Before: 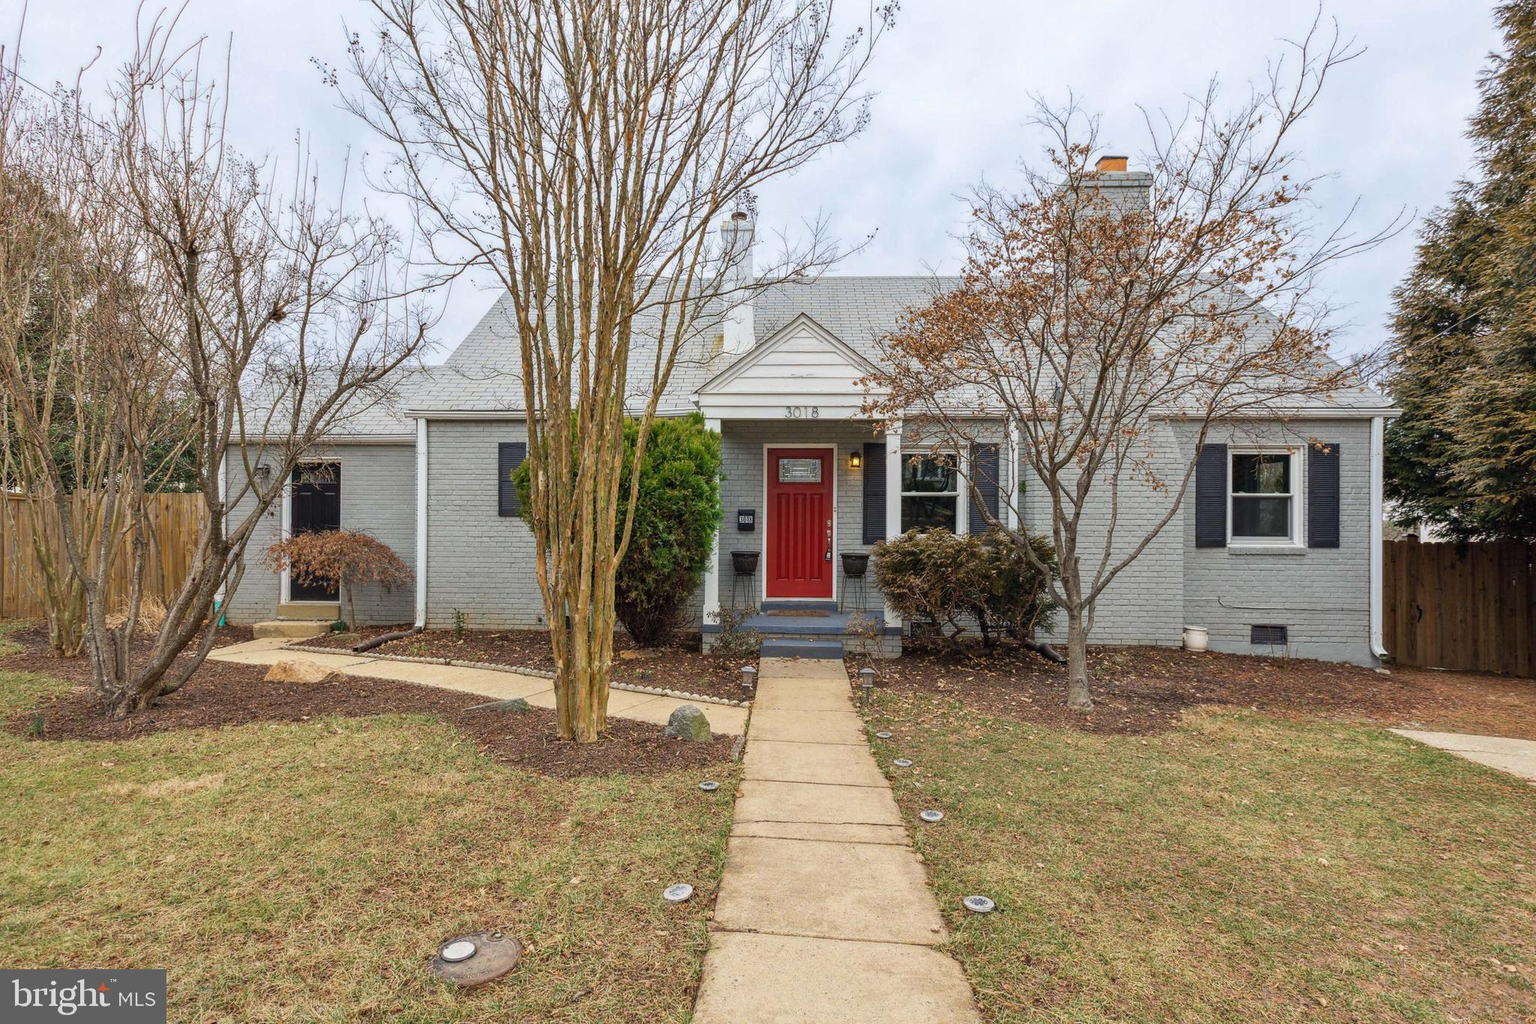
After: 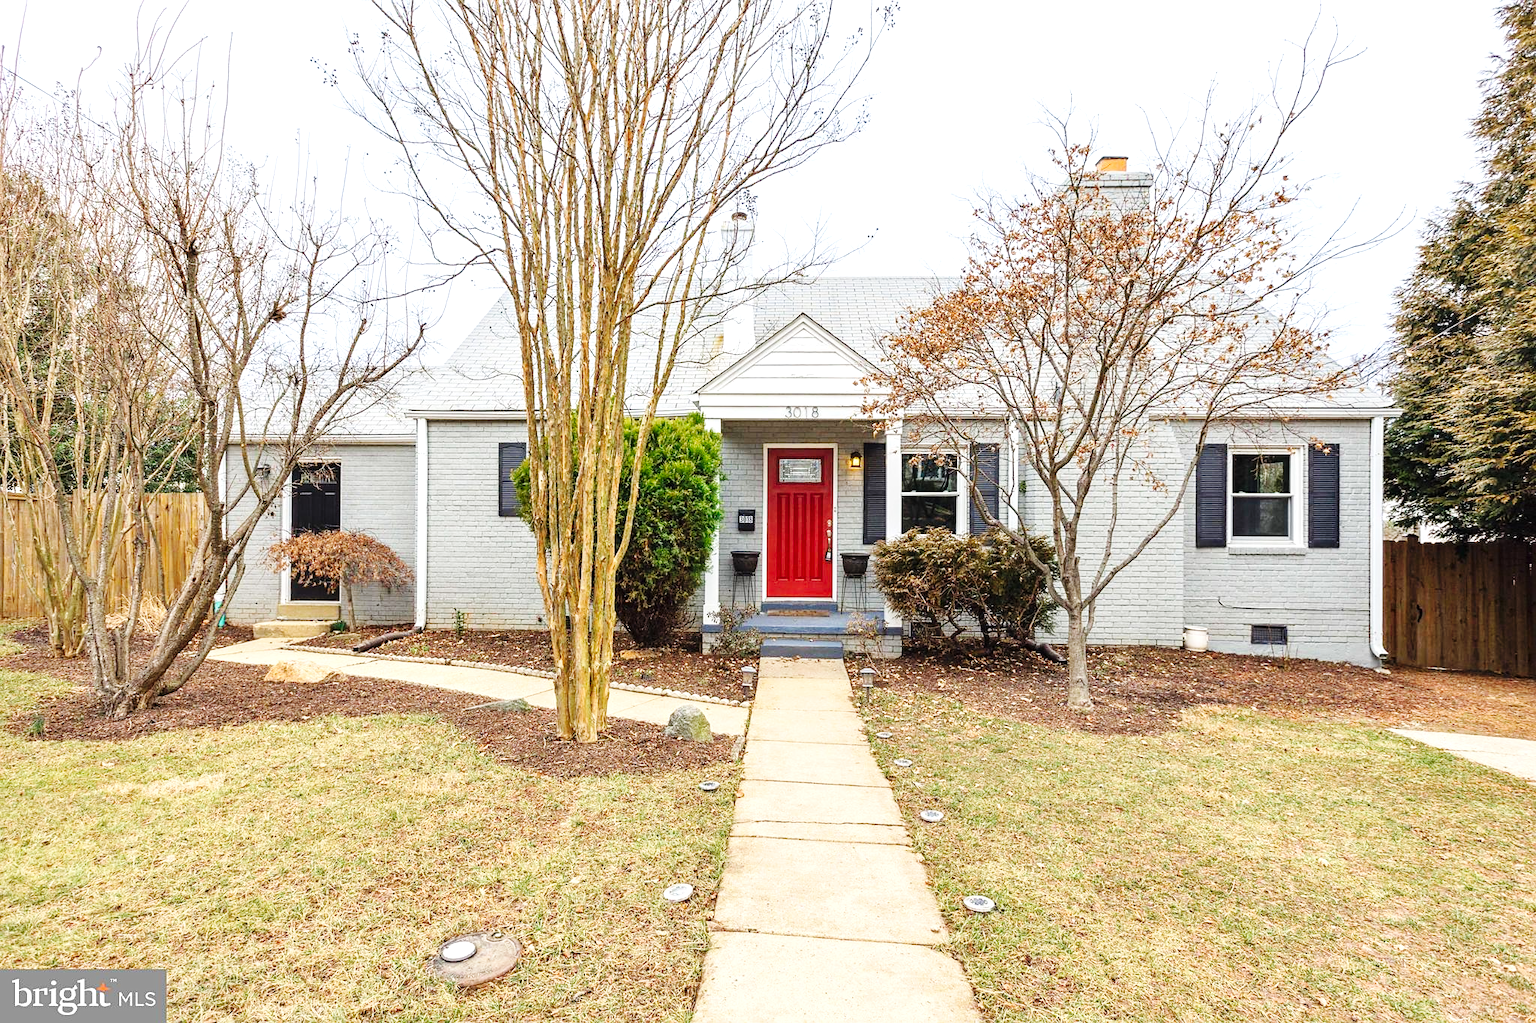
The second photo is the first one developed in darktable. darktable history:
exposure: black level correction 0, exposure 0.7 EV, compensate exposure bias true, compensate highlight preservation false
sharpen: amount 0.2
base curve: curves: ch0 [(0, 0) (0.032, 0.025) (0.121, 0.166) (0.206, 0.329) (0.605, 0.79) (1, 1)], preserve colors none
